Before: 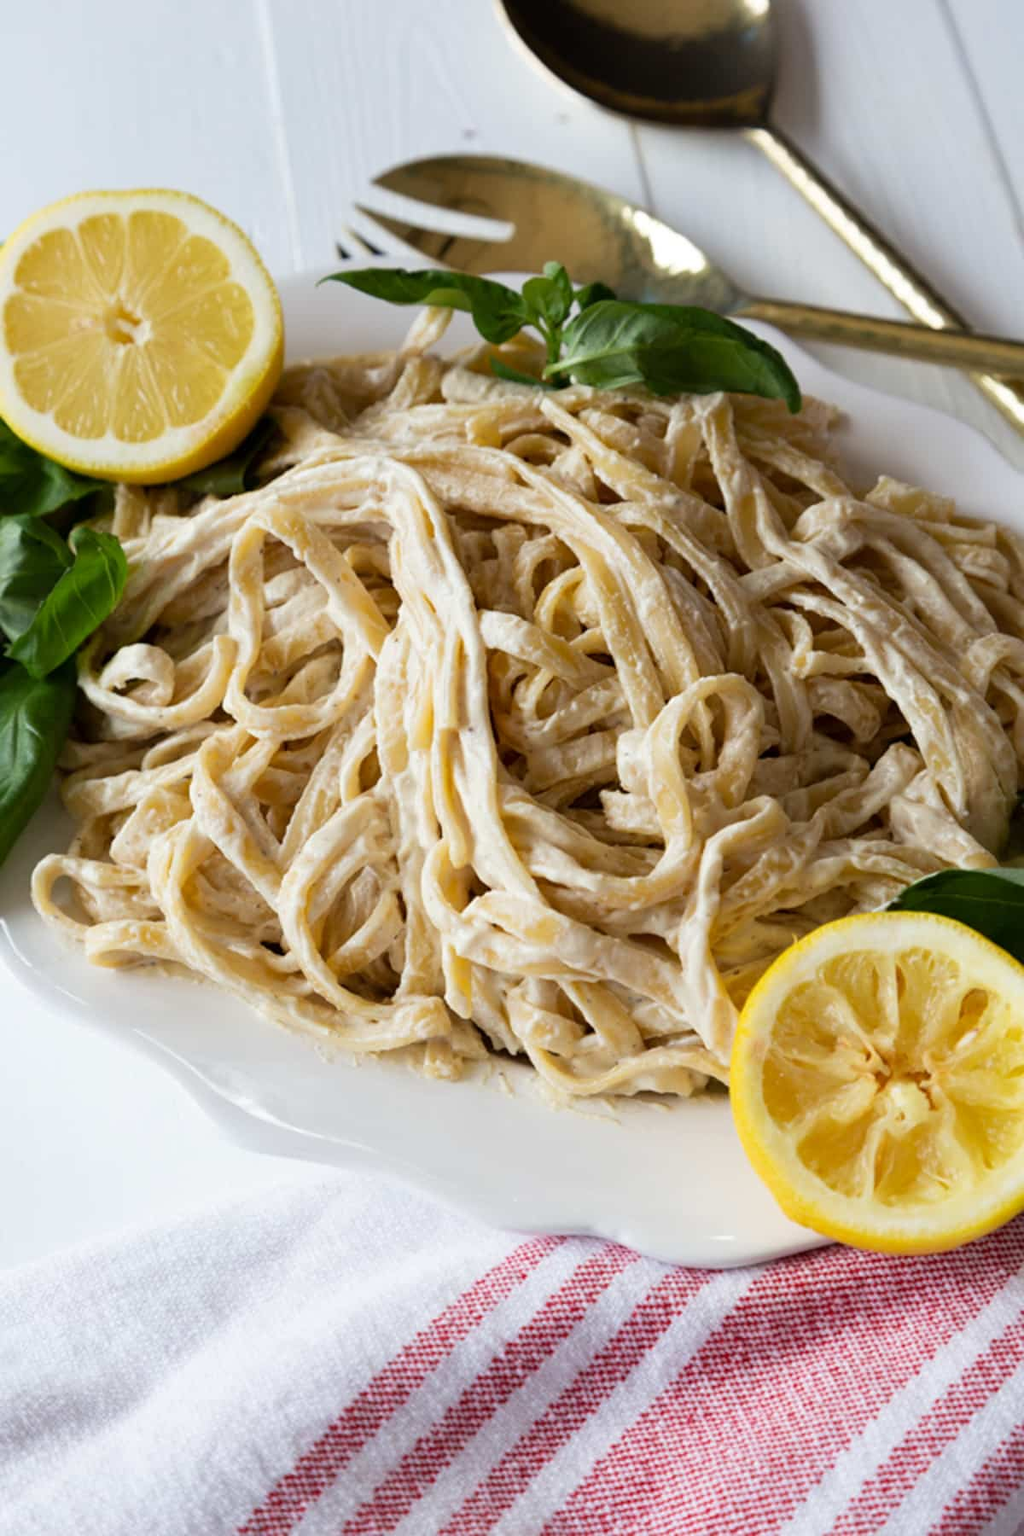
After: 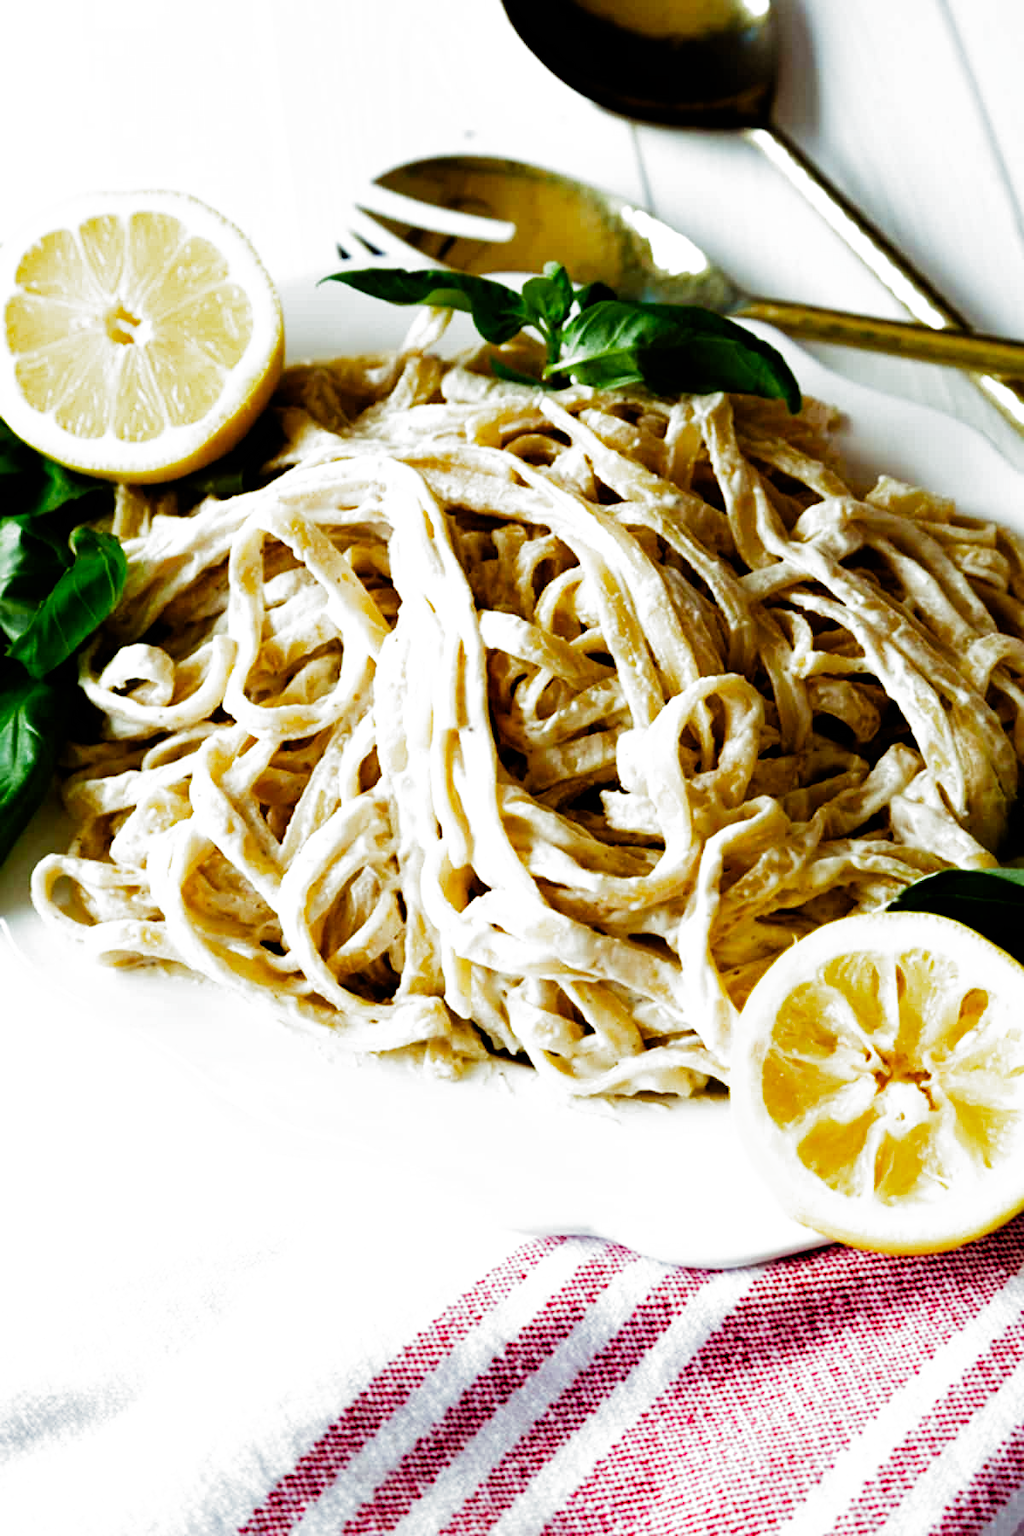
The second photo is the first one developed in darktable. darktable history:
color balance rgb: highlights gain › luminance 19.823%, highlights gain › chroma 2.816%, highlights gain › hue 170.77°, perceptual saturation grading › global saturation 43.747%, perceptual saturation grading › highlights -50.512%, perceptual saturation grading › shadows 30.165%, contrast 15.156%
filmic rgb: black relative exposure -6.37 EV, white relative exposure 2.42 EV, target white luminance 99.908%, hardness 5.27, latitude 0.865%, contrast 1.426, highlights saturation mix 2.5%, preserve chrominance no, color science v4 (2020), contrast in shadows soft, contrast in highlights soft
